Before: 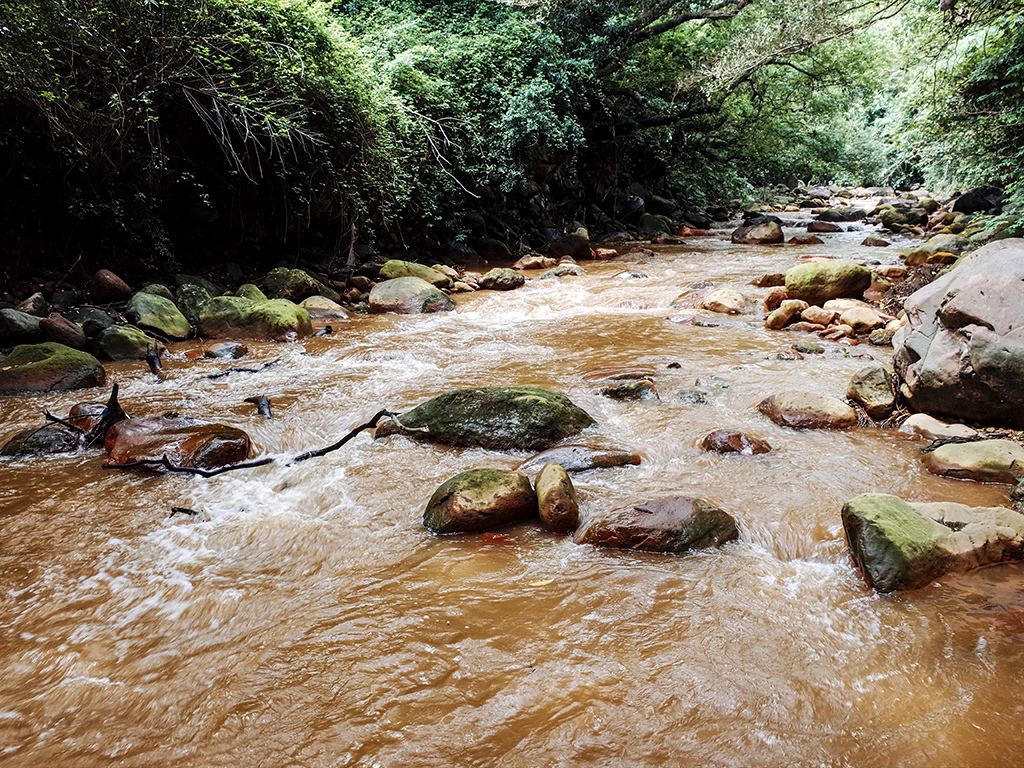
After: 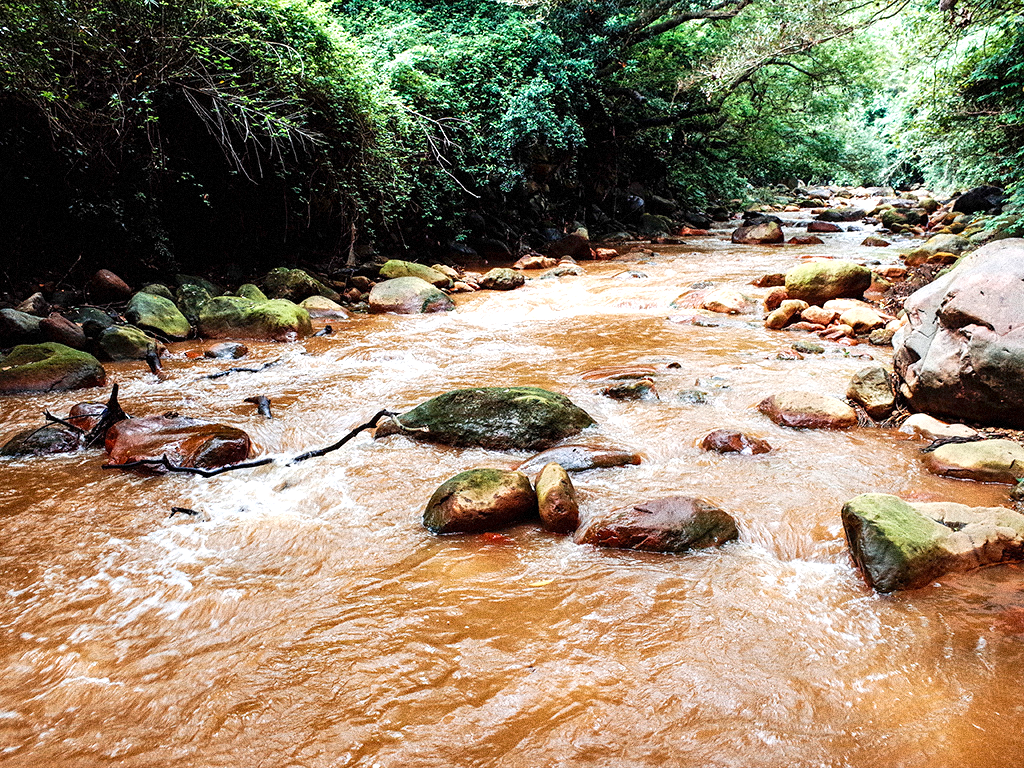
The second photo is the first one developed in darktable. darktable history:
grain: coarseness 14.49 ISO, strength 48.04%, mid-tones bias 35%
exposure: black level correction 0, exposure 0.5 EV, compensate highlight preservation false
